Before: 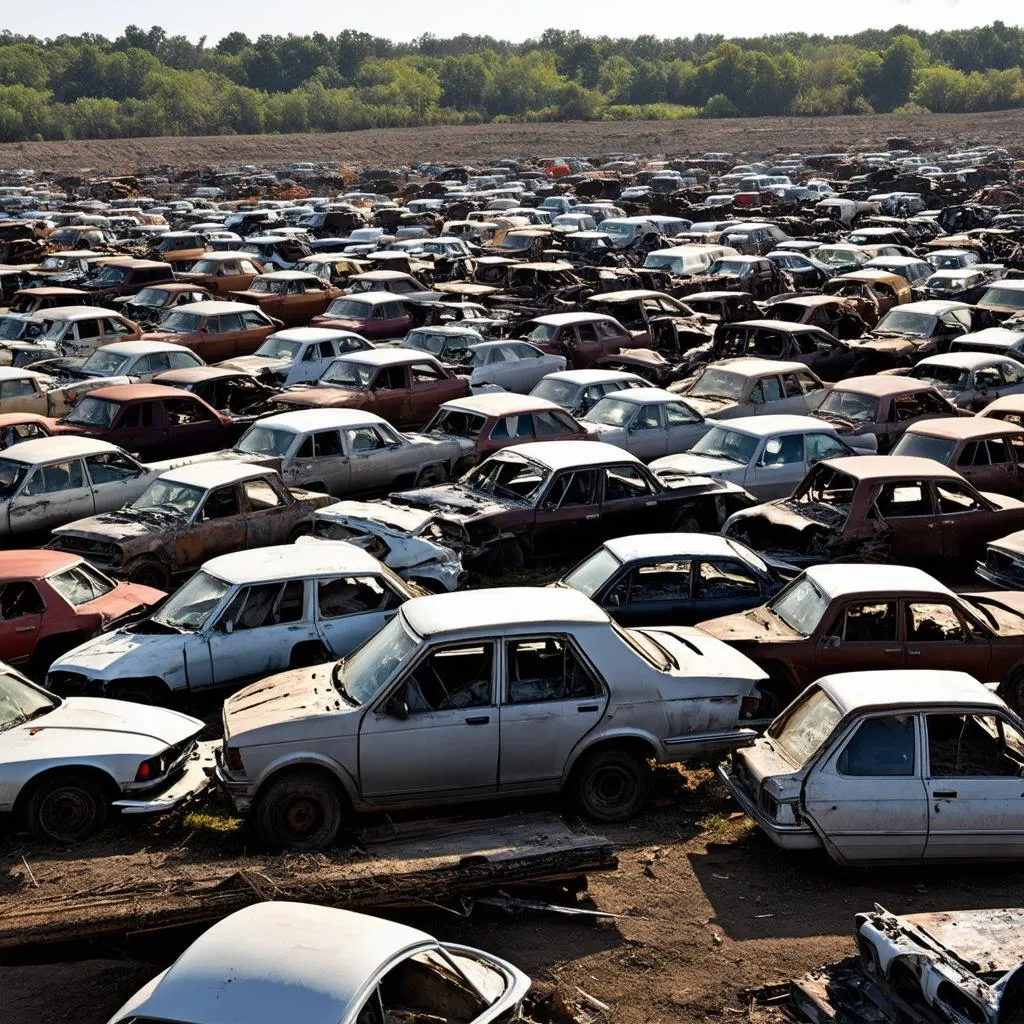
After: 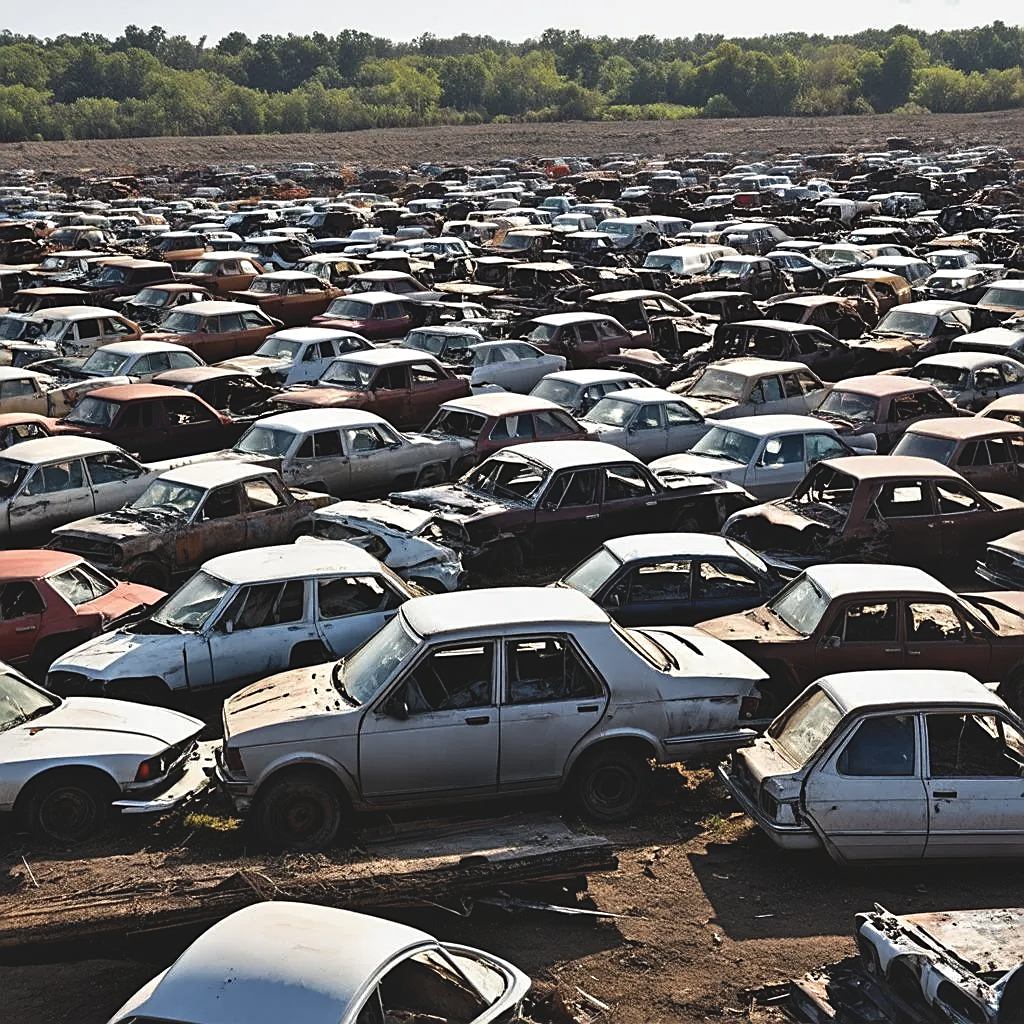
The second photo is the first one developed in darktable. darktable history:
sharpen: on, module defaults
exposure: black level correction -0.015, exposure -0.138 EV, compensate highlight preservation false
contrast equalizer: octaves 7, y [[0.601, 0.6, 0.598, 0.598, 0.6, 0.601], [0.5 ×6], [0.5 ×6], [0 ×6], [0 ×6]], mix 0.294
